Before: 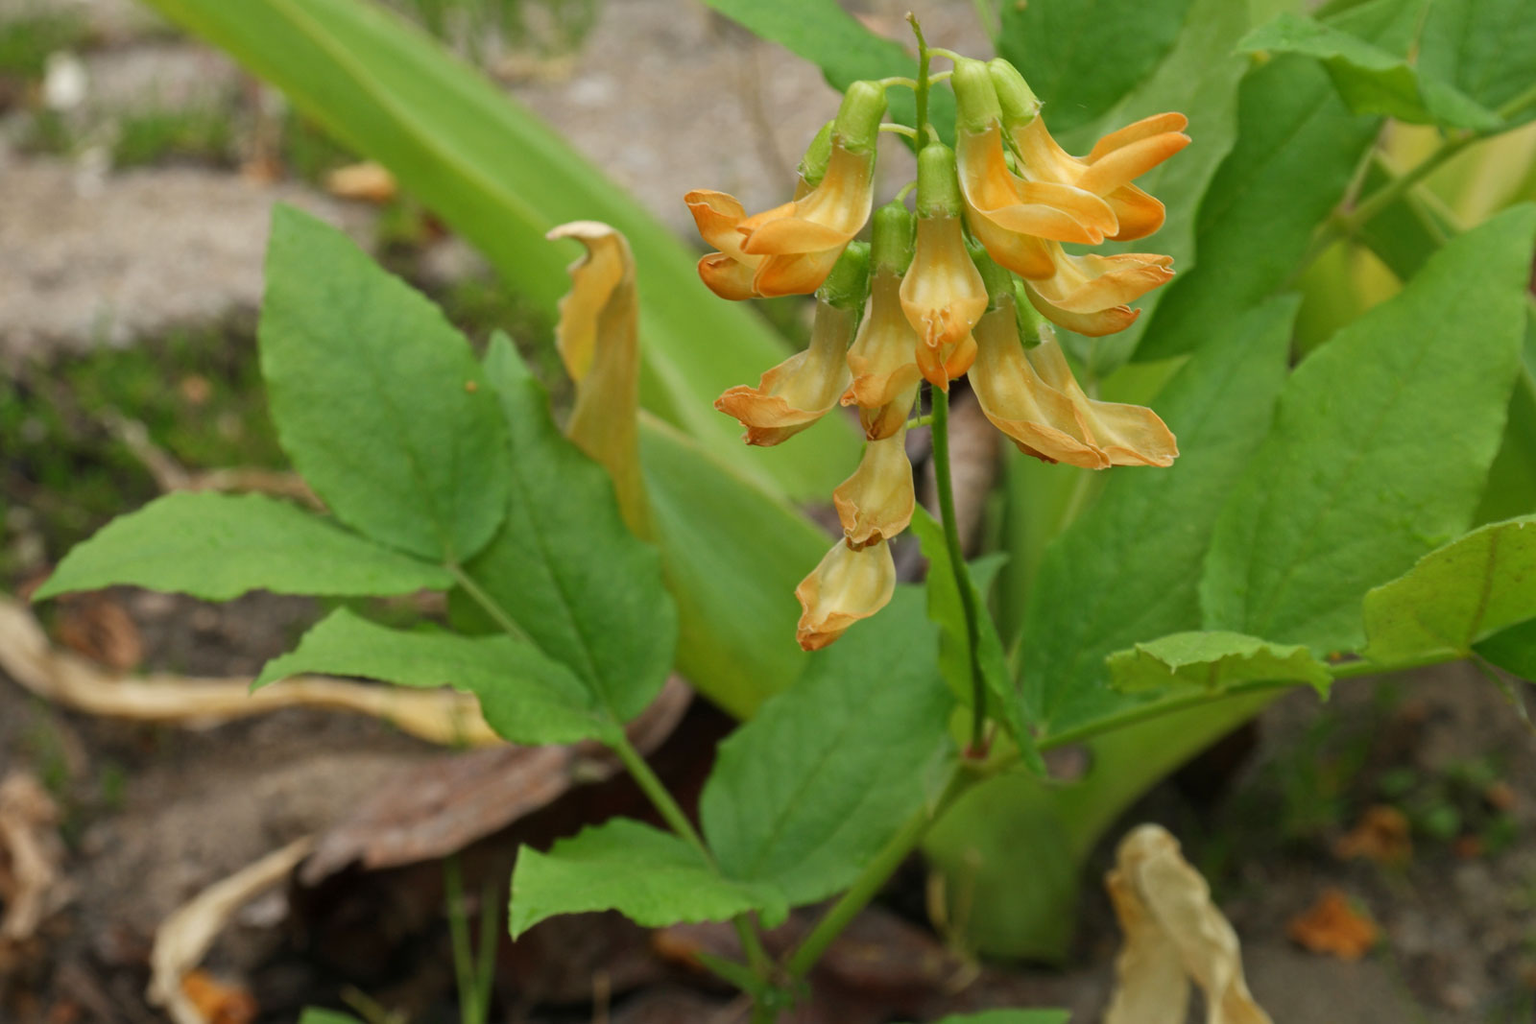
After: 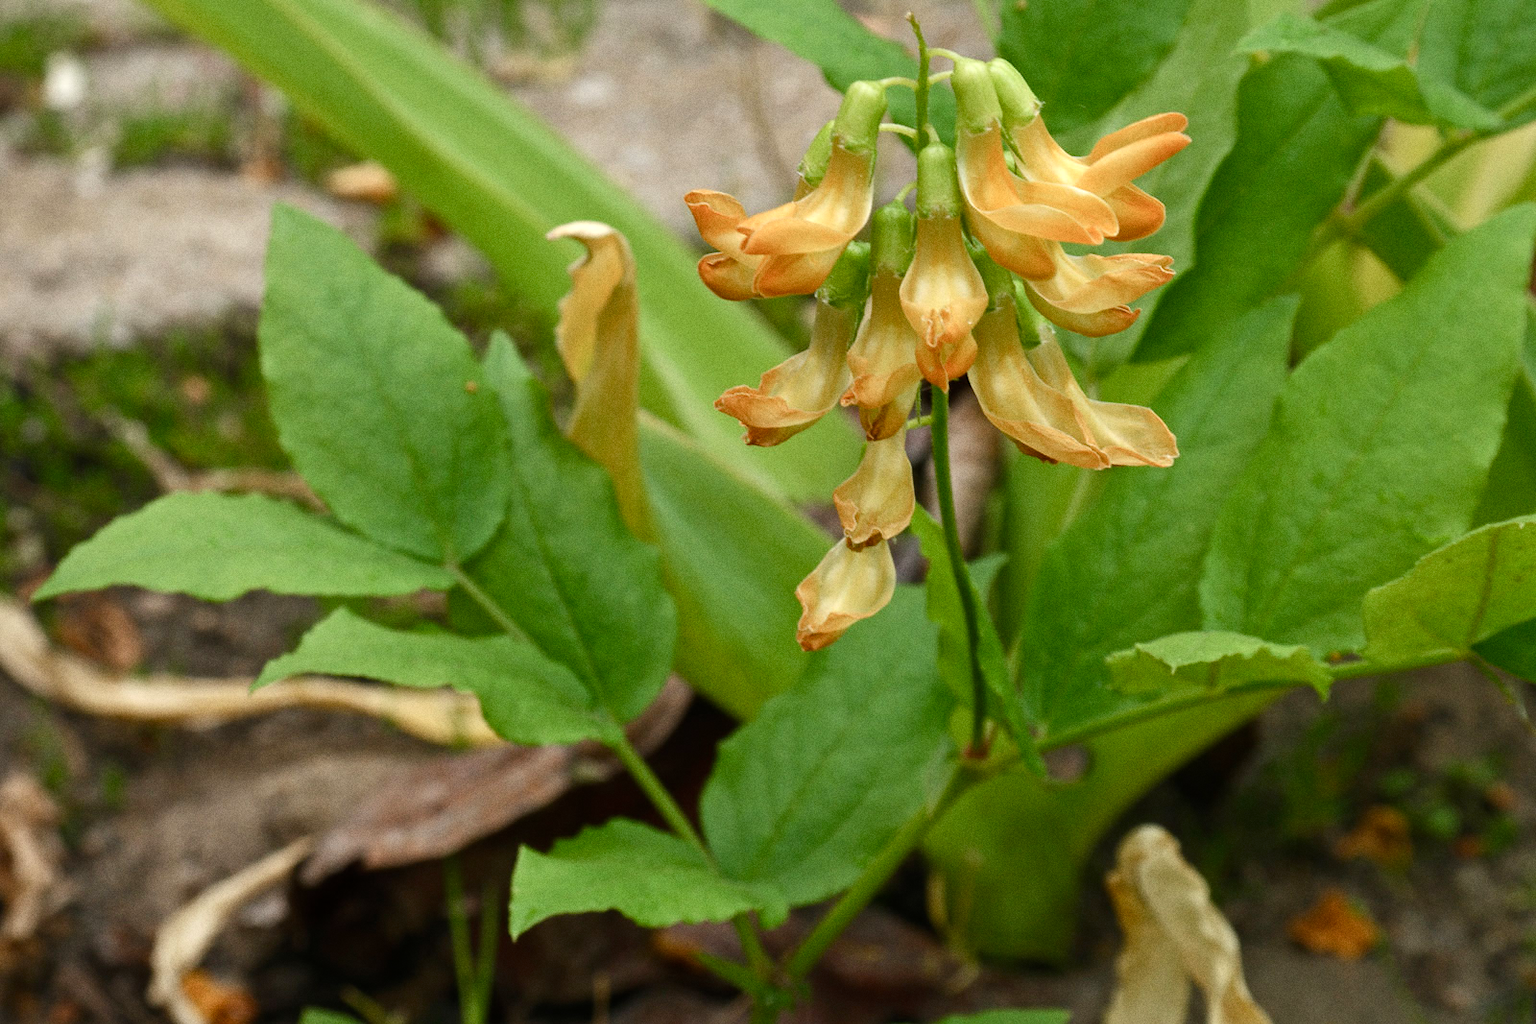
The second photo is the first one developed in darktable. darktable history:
grain: coarseness 0.09 ISO
color balance rgb: shadows lift › luminance -20%, power › hue 72.24°, highlights gain › luminance 15%, global offset › hue 171.6°, perceptual saturation grading › highlights -30%, perceptual saturation grading › shadows 20%, global vibrance 30%, contrast 10%
